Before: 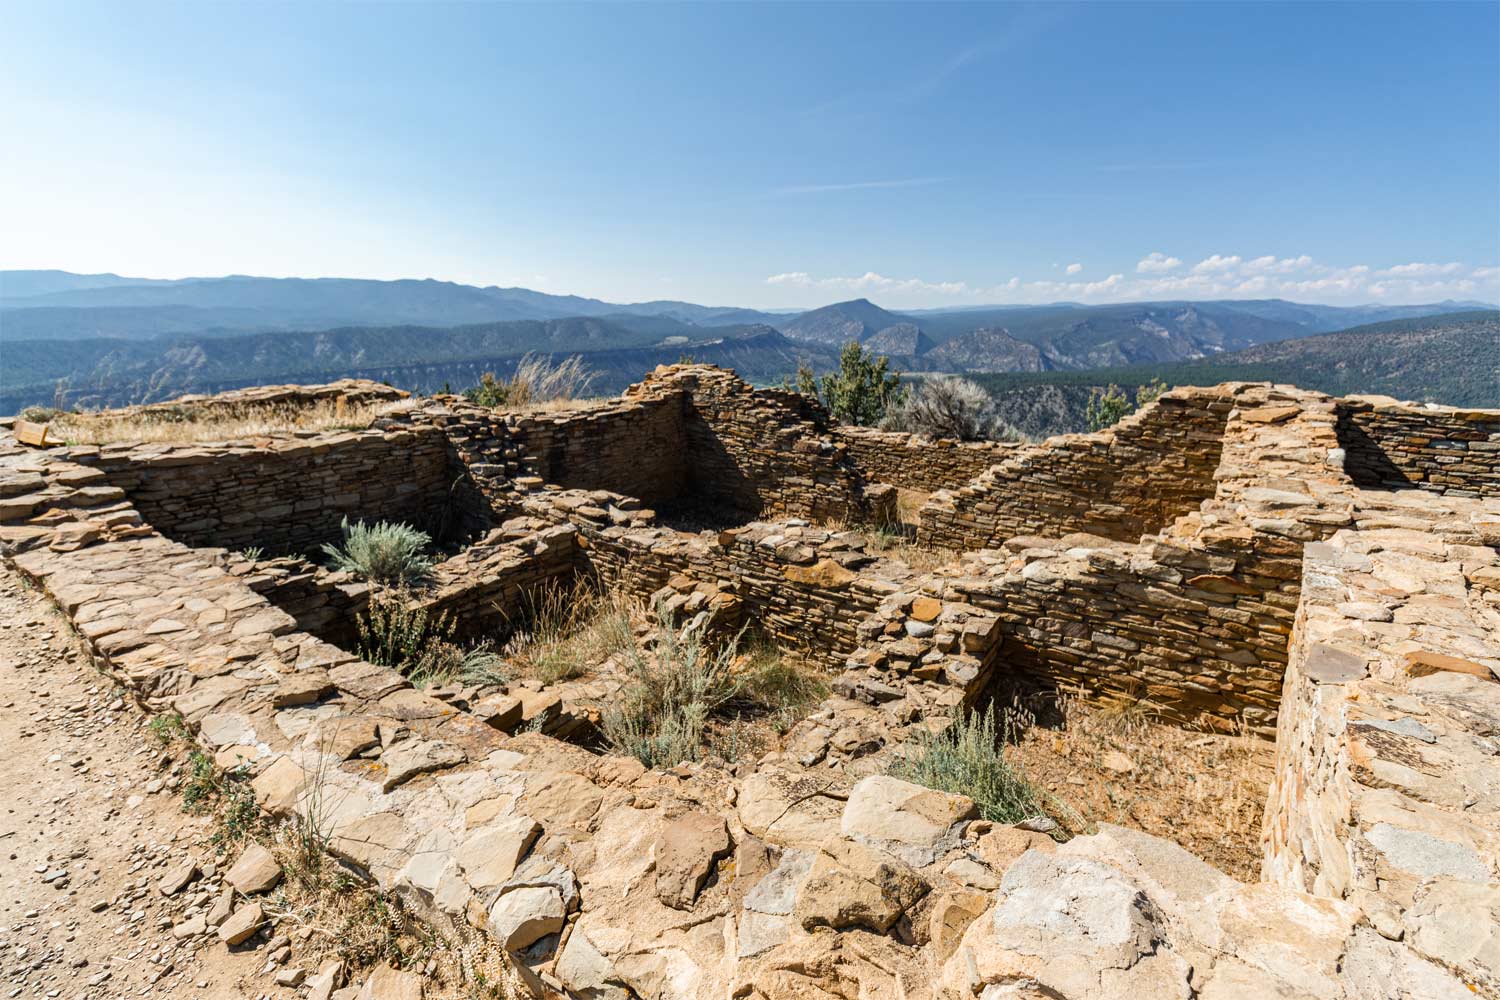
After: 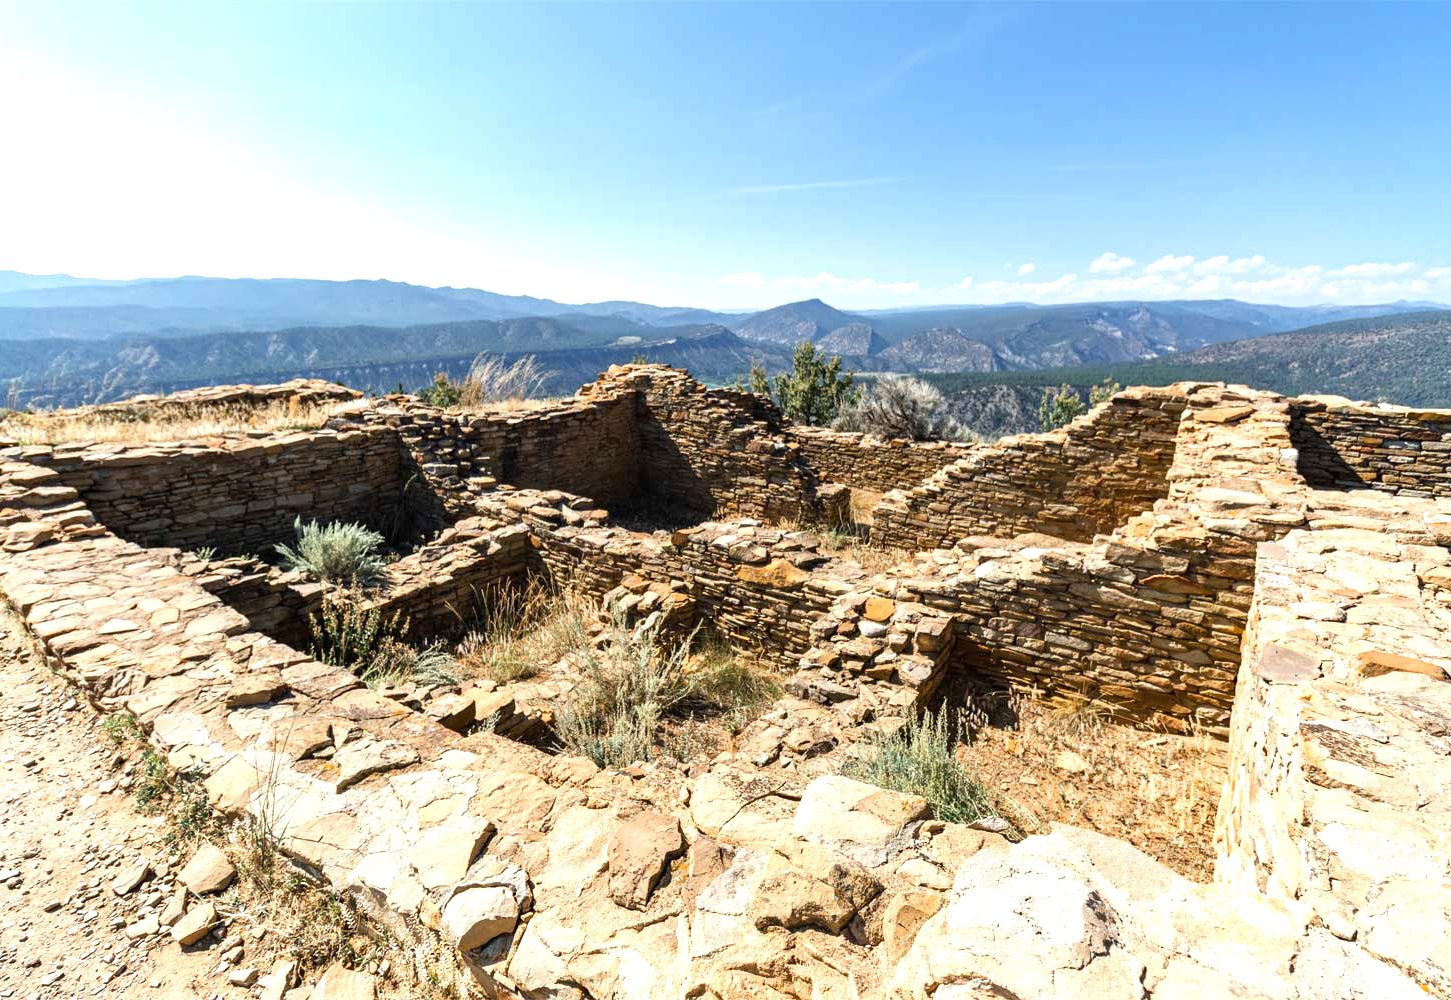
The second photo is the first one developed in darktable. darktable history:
exposure: exposure 0.657 EV, compensate highlight preservation false
crop and rotate: left 3.238%
rotate and perspective: automatic cropping off
